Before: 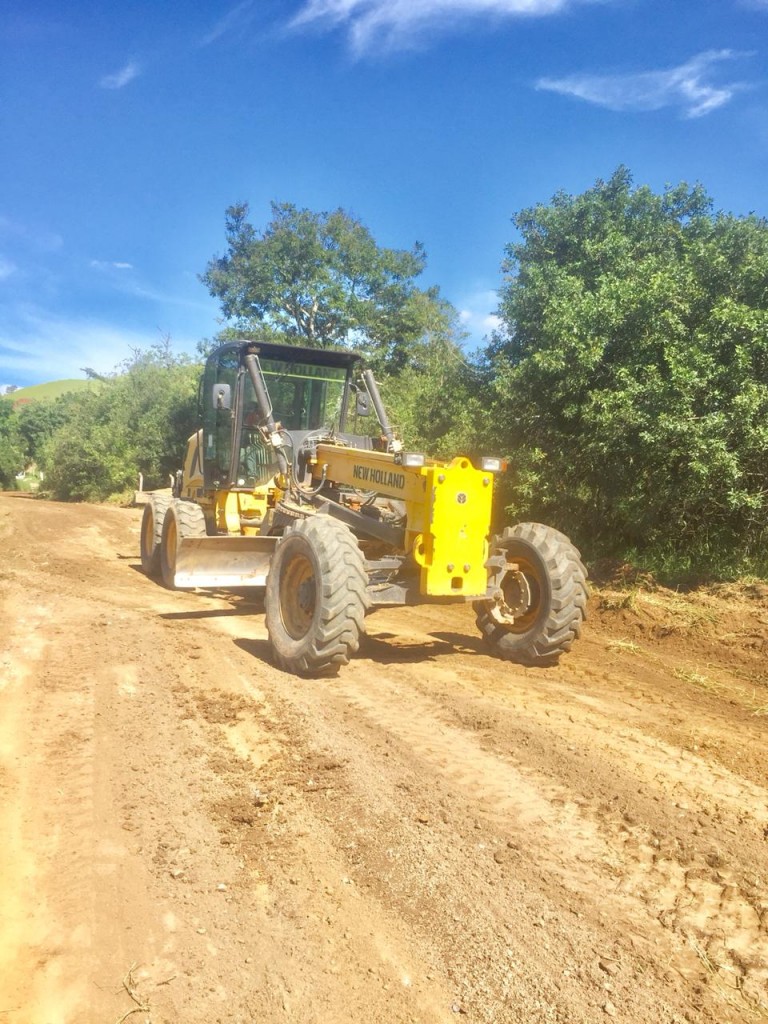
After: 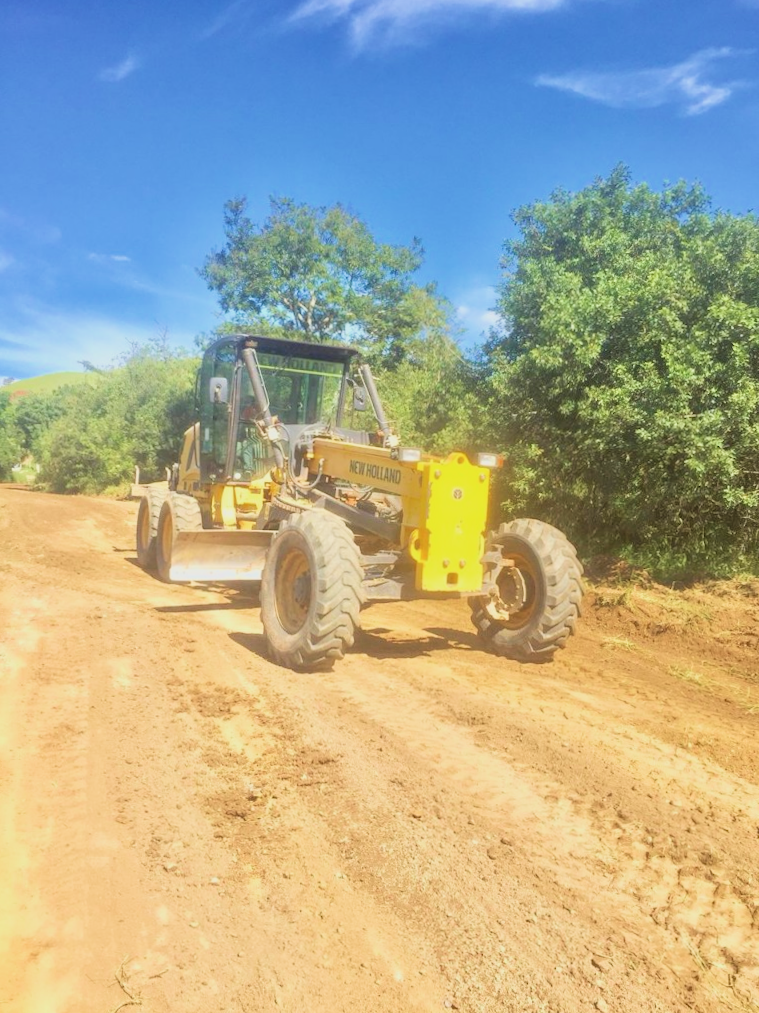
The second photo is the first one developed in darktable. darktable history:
velvia: on, module defaults
crop and rotate: angle -0.462°
contrast brightness saturation: saturation -0.066
filmic rgb: black relative exposure -7.65 EV, white relative exposure 4.56 EV, hardness 3.61, color science v6 (2022)
exposure: exposure 0.606 EV, compensate exposure bias true, compensate highlight preservation false
